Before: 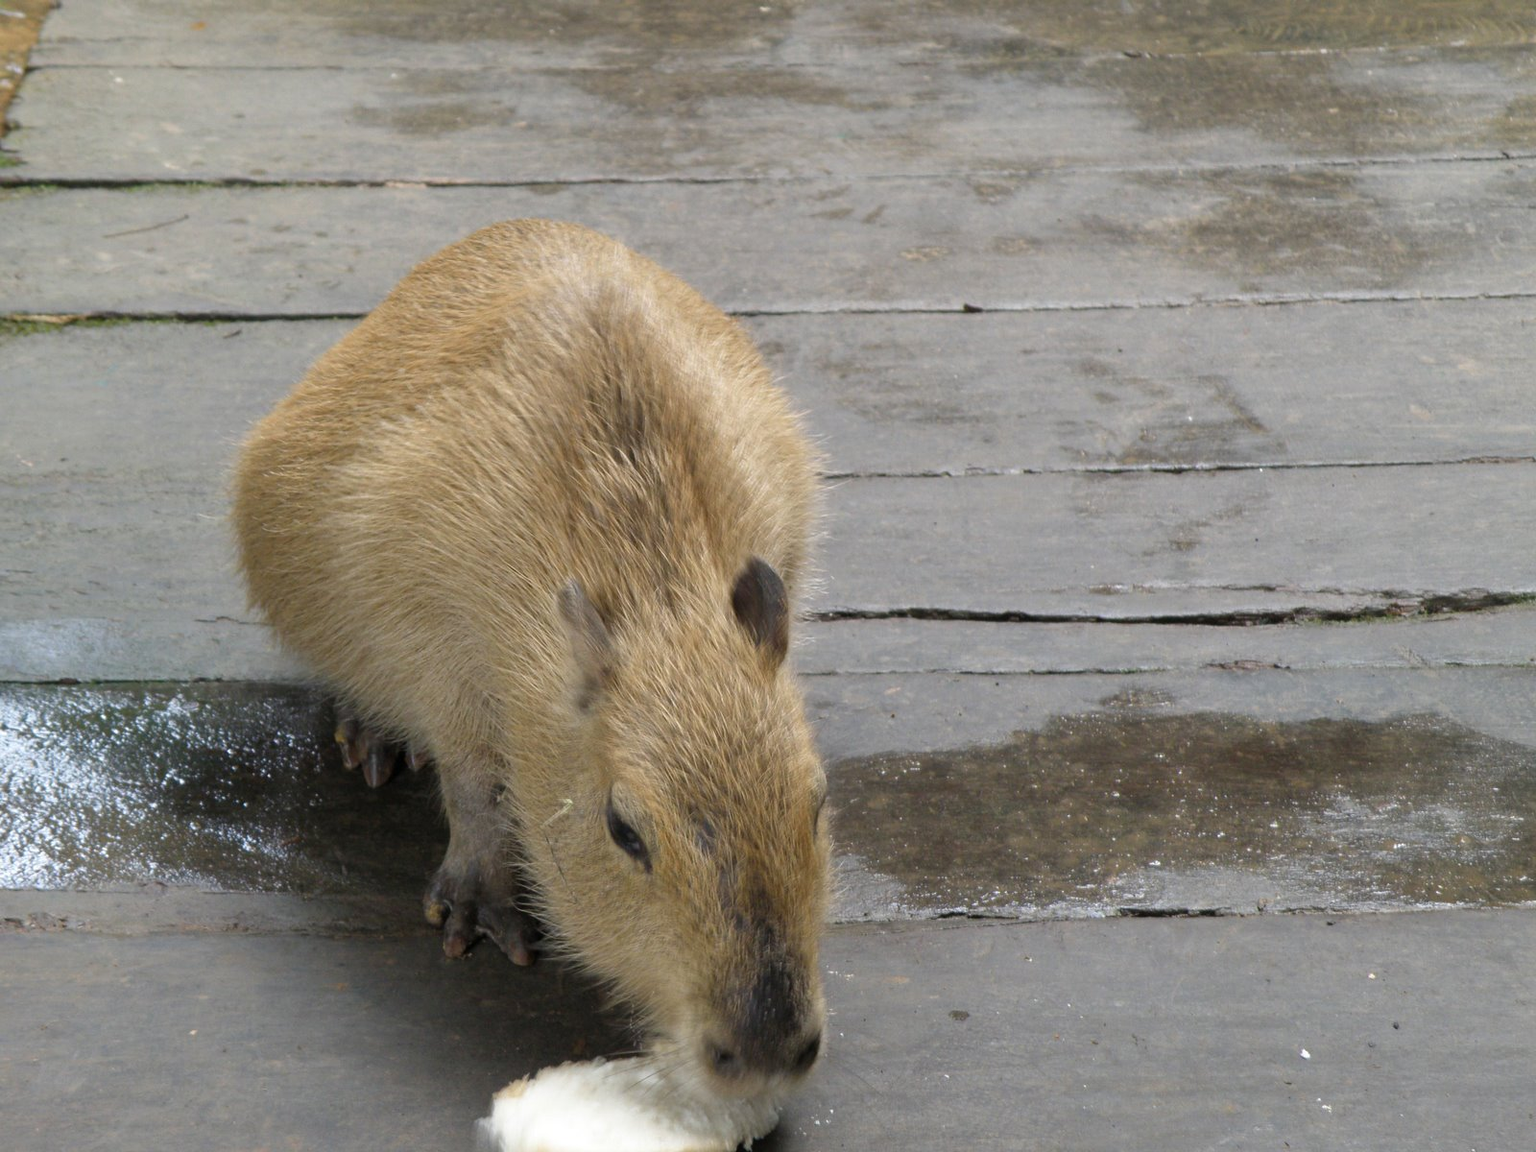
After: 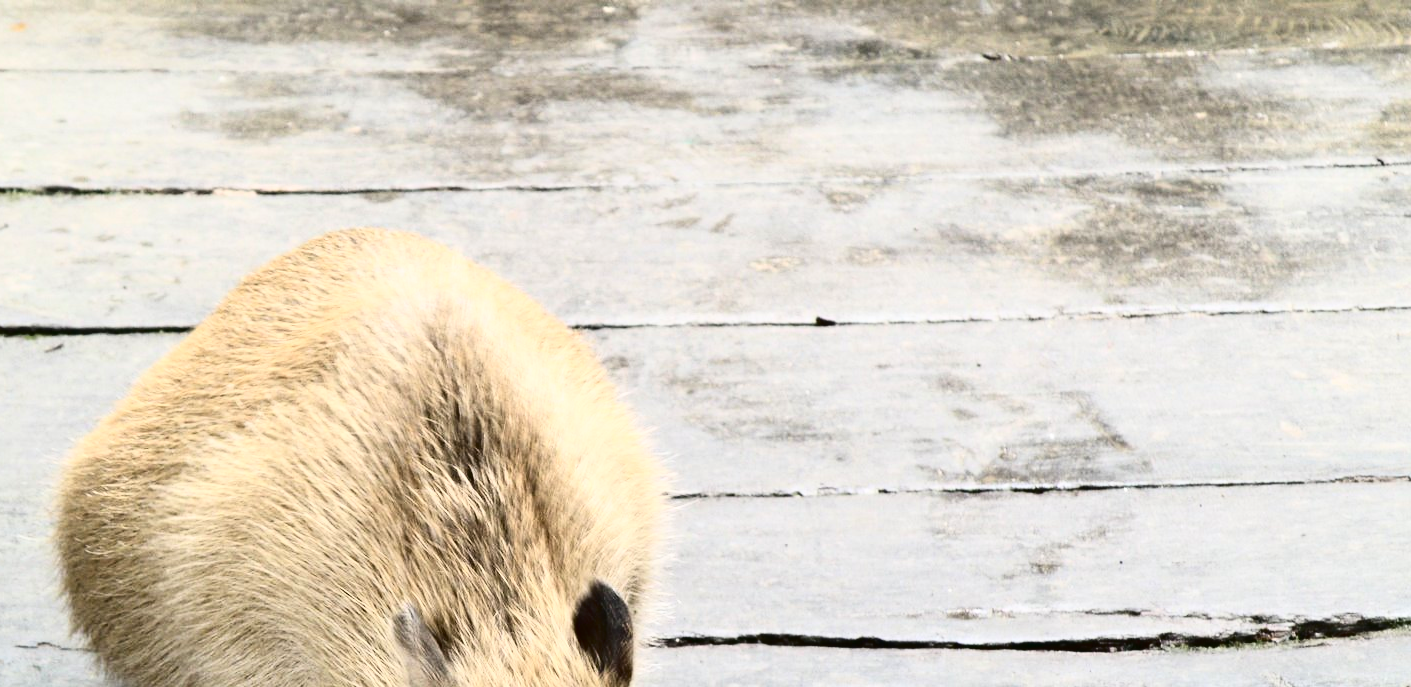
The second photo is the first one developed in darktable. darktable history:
crop and rotate: left 11.761%, bottom 42.685%
tone curve: curves: ch0 [(0, 0) (0.003, 0.01) (0.011, 0.012) (0.025, 0.012) (0.044, 0.017) (0.069, 0.021) (0.1, 0.025) (0.136, 0.03) (0.177, 0.037) (0.224, 0.052) (0.277, 0.092) (0.335, 0.16) (0.399, 0.3) (0.468, 0.463) (0.543, 0.639) (0.623, 0.796) (0.709, 0.904) (0.801, 0.962) (0.898, 0.988) (1, 1)], color space Lab, independent channels, preserve colors none
exposure: exposure 0.407 EV, compensate highlight preservation false
